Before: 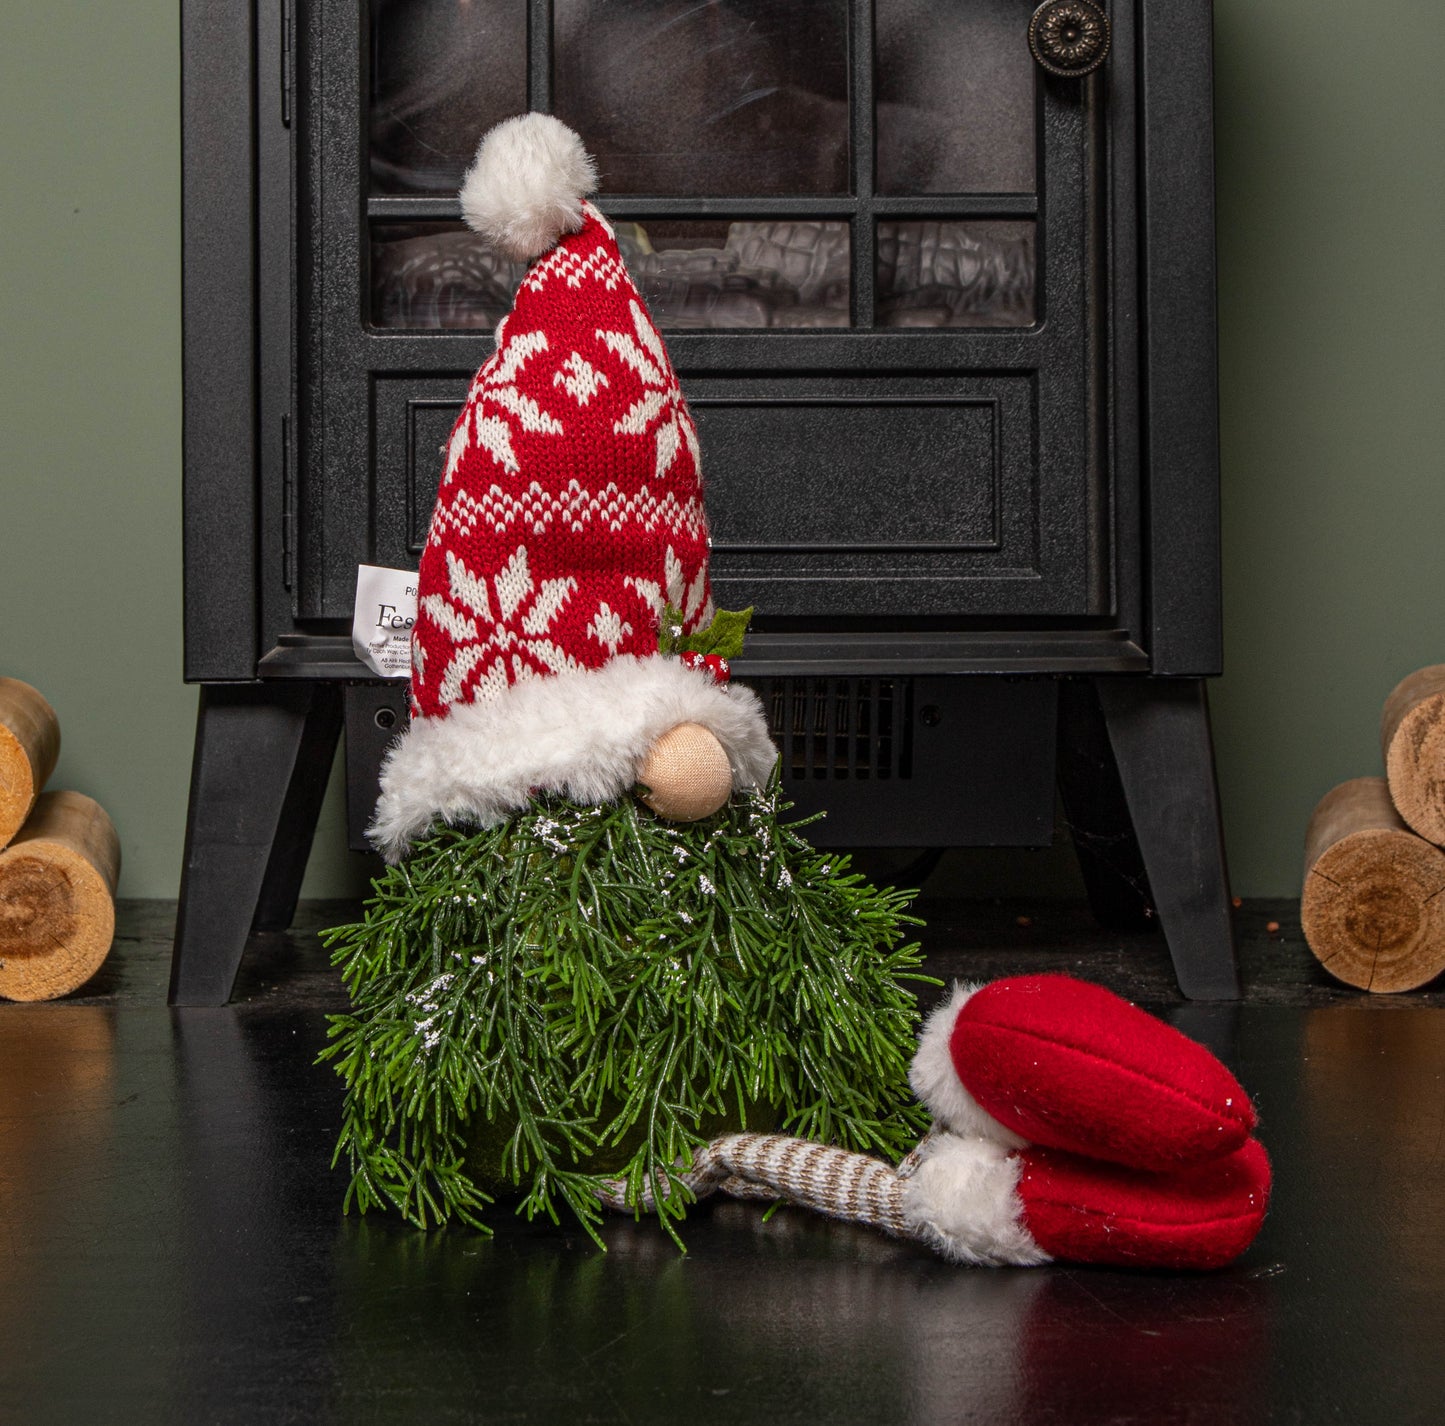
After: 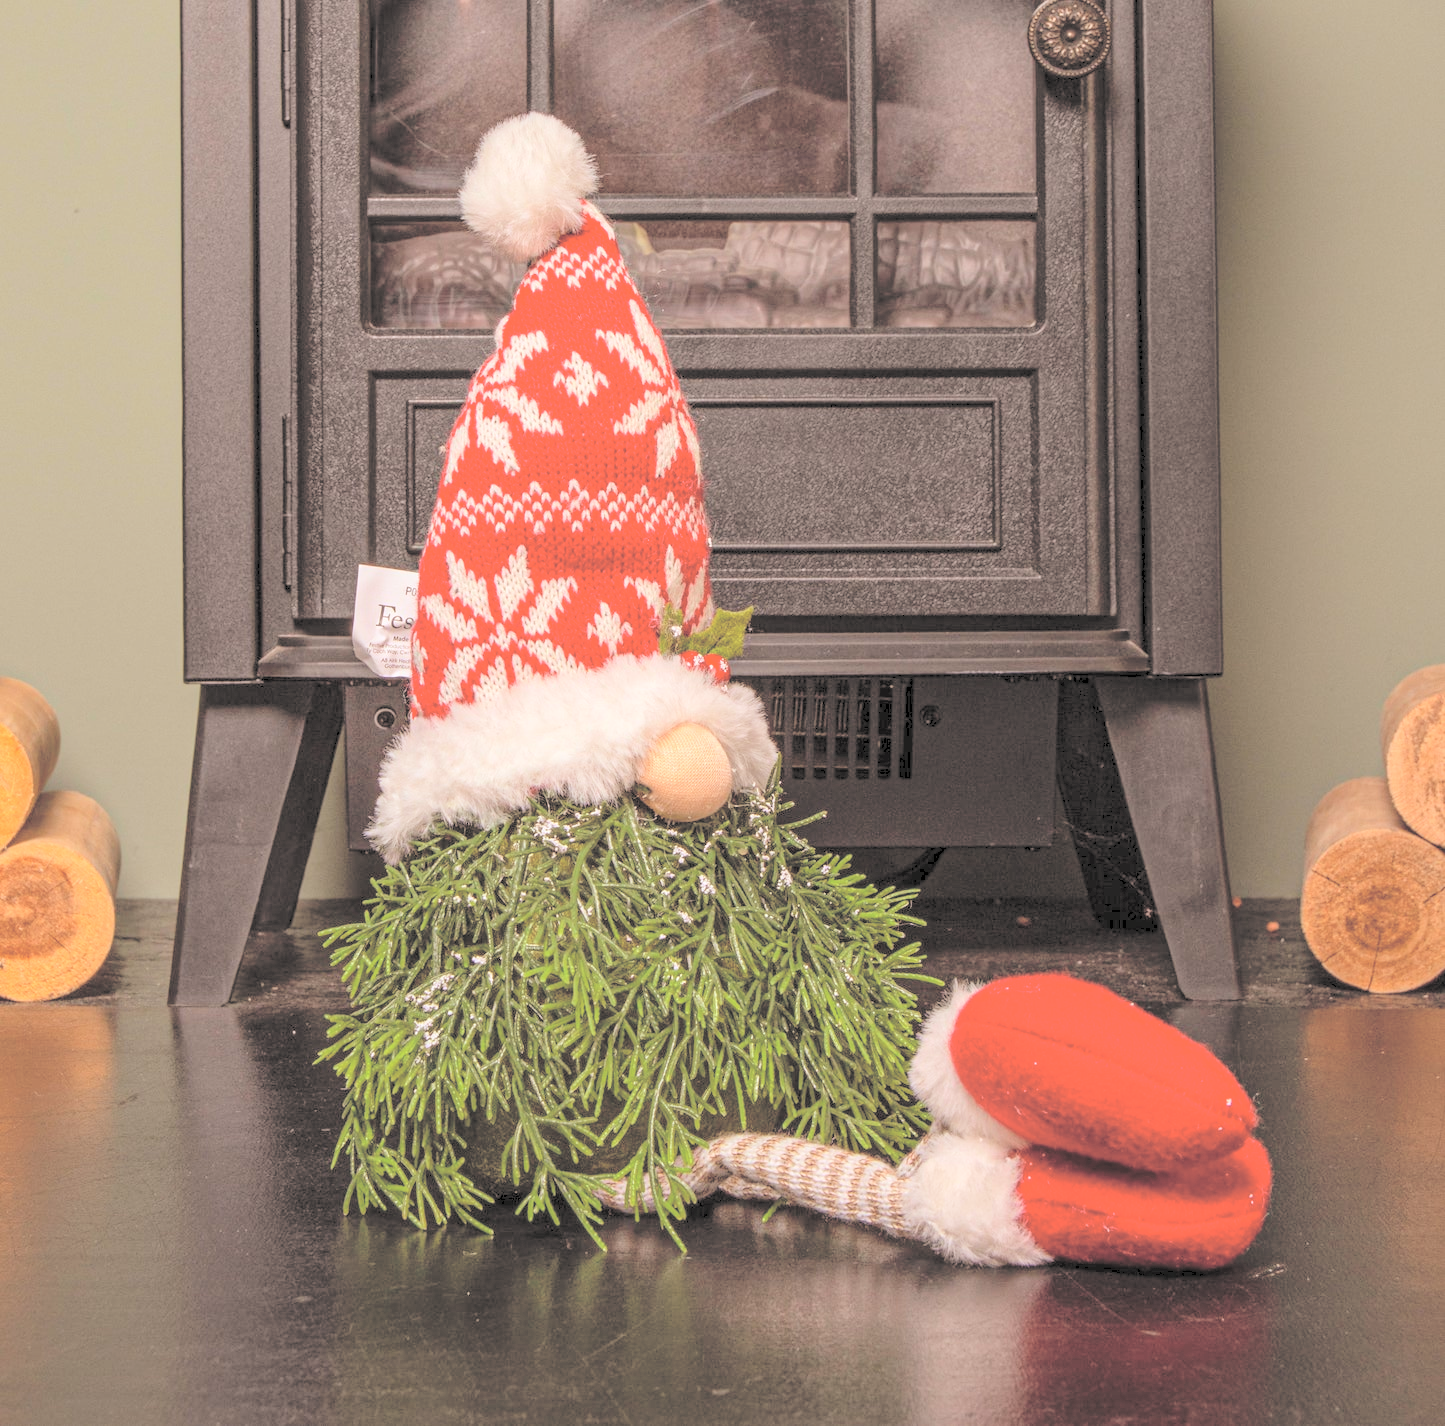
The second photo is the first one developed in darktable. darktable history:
contrast brightness saturation: brightness 1
rgb levels: mode RGB, independent channels, levels [[0, 0.5, 1], [0, 0.521, 1], [0, 0.536, 1]]
